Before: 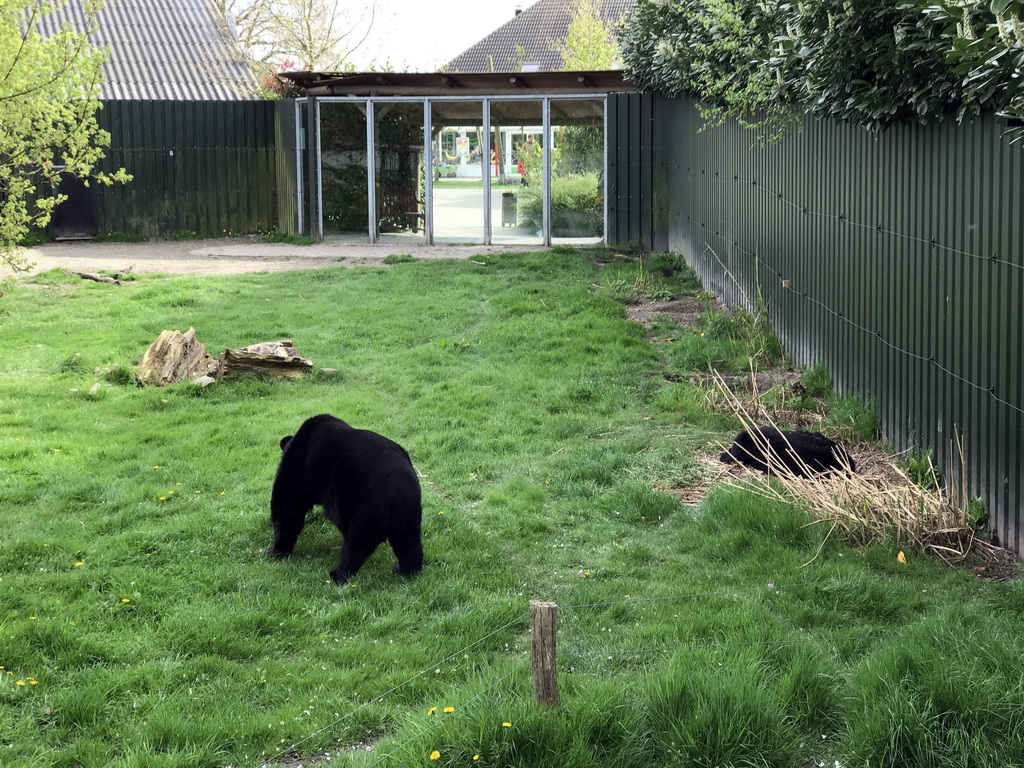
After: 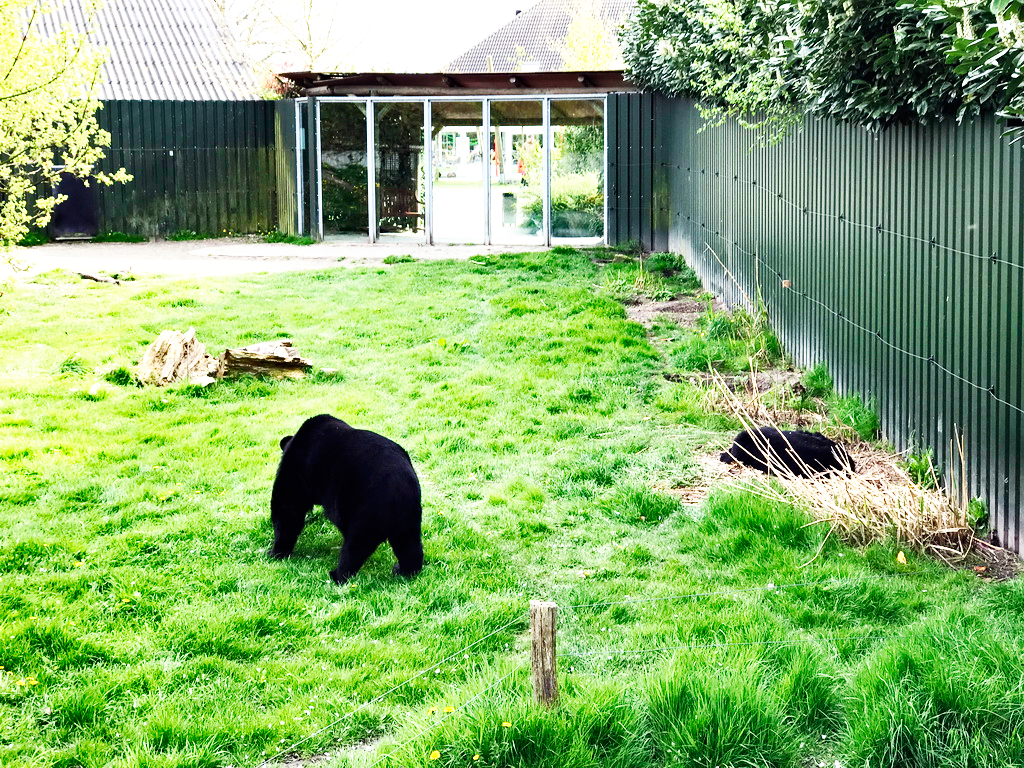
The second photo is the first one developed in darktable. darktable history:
exposure: black level correction 0, exposure 0.499 EV, compensate exposure bias true, compensate highlight preservation false
shadows and highlights: soften with gaussian
haze removal: adaptive false
base curve: curves: ch0 [(0, 0) (0.007, 0.004) (0.027, 0.03) (0.046, 0.07) (0.207, 0.54) (0.442, 0.872) (0.673, 0.972) (1, 1)], preserve colors none
